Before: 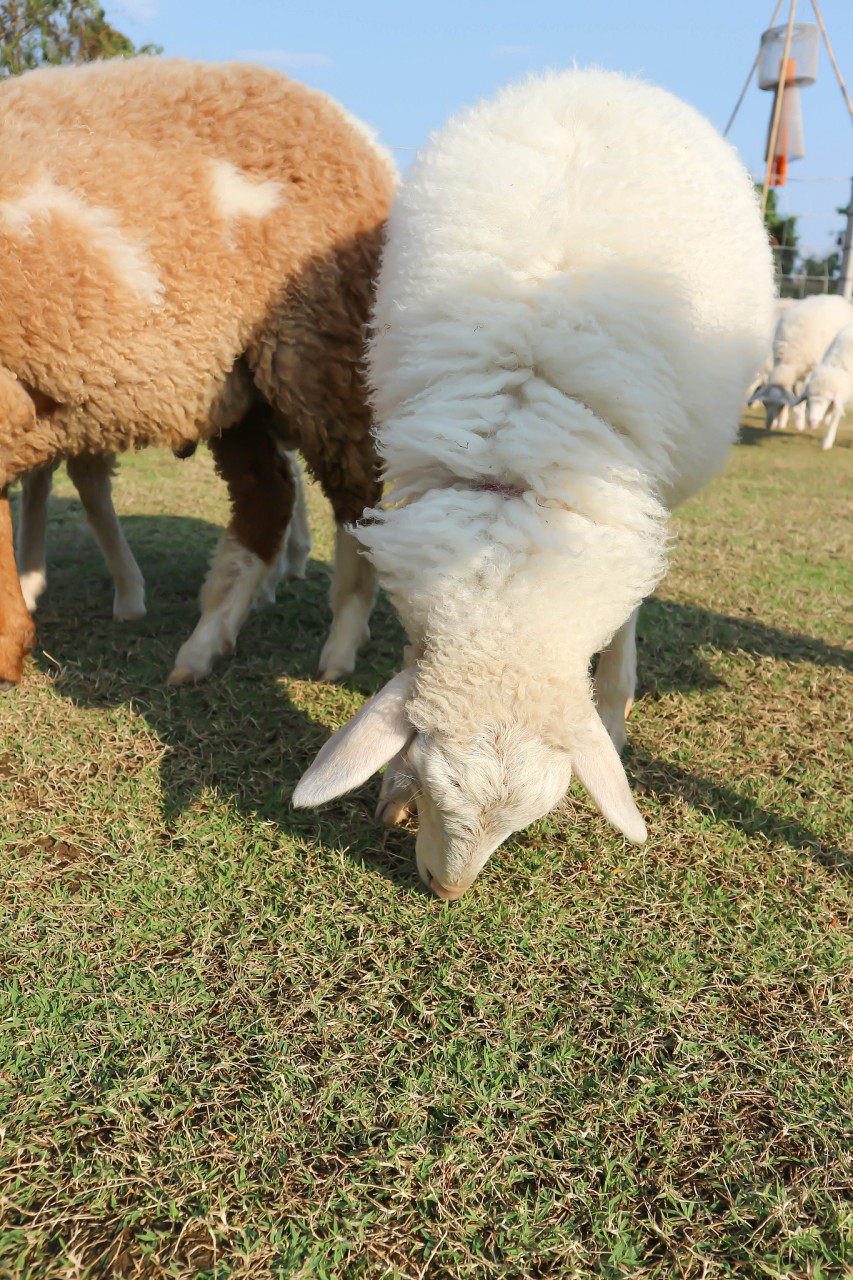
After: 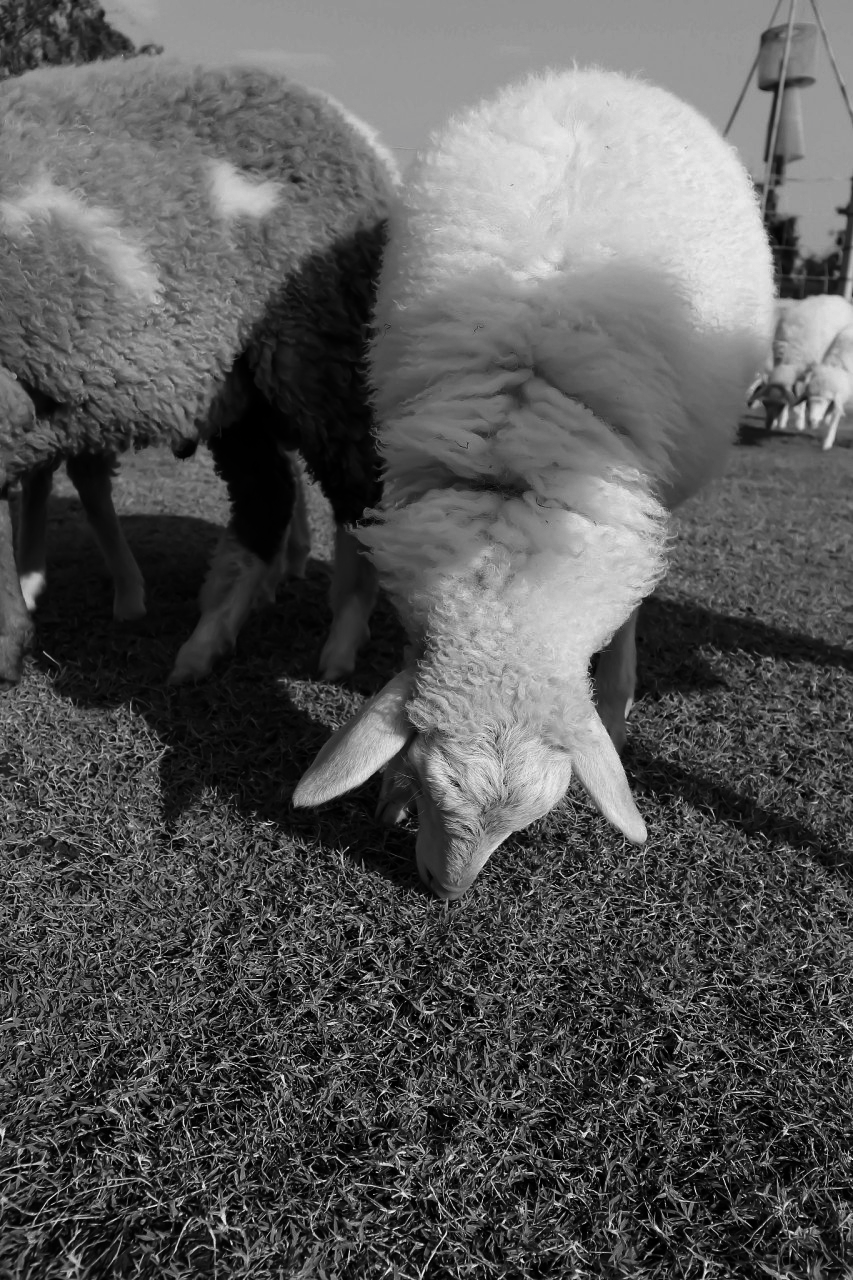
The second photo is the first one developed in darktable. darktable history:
contrast brightness saturation: contrast -0.028, brightness -0.602, saturation -0.999
color balance rgb: highlights gain › chroma 0.577%, highlights gain › hue 57.06°, white fulcrum 0.999 EV, perceptual saturation grading › global saturation 20%, perceptual saturation grading › highlights -49.885%, perceptual saturation grading › shadows 25.441%, global vibrance -22.973%
